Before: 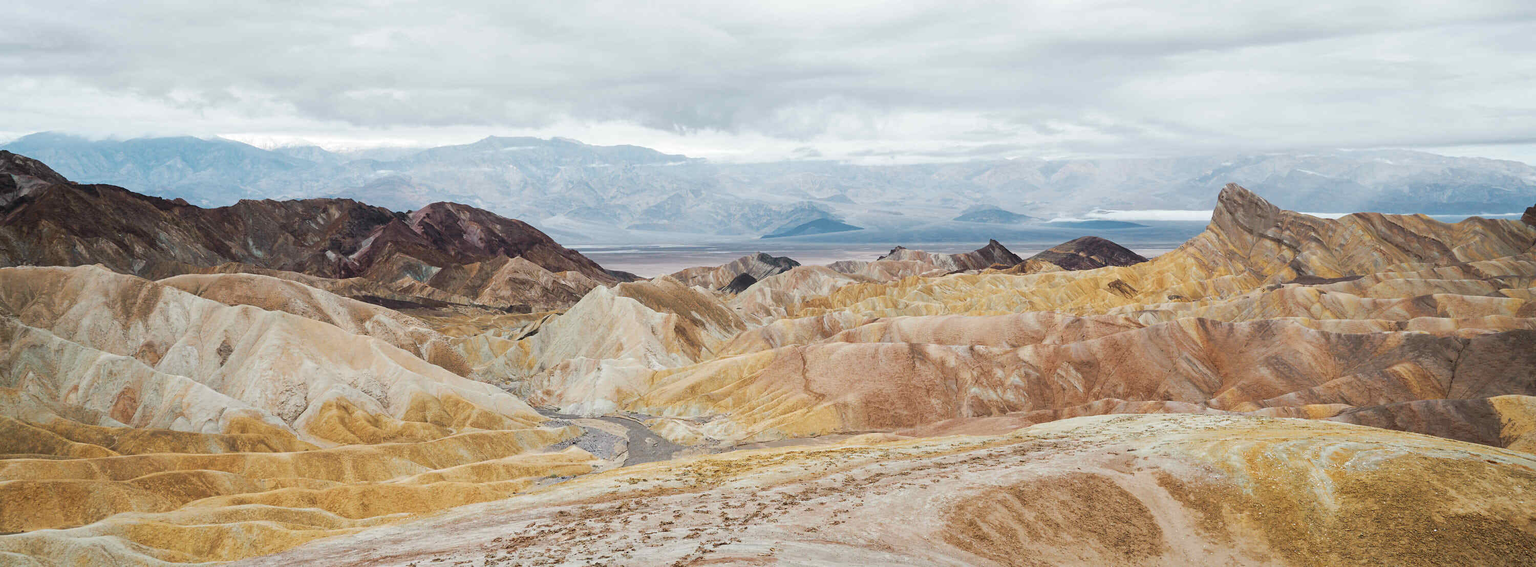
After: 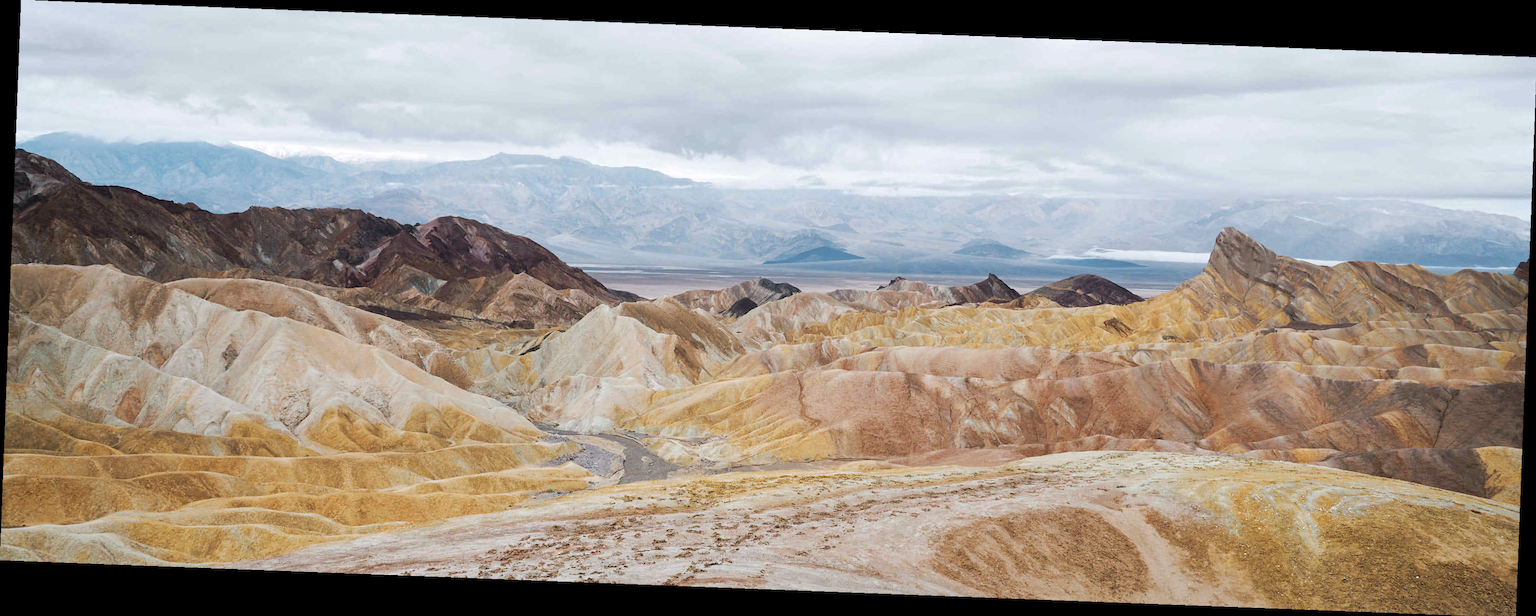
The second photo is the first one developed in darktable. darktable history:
rotate and perspective: rotation 2.17°, automatic cropping off
white balance: red 1.004, blue 1.024
